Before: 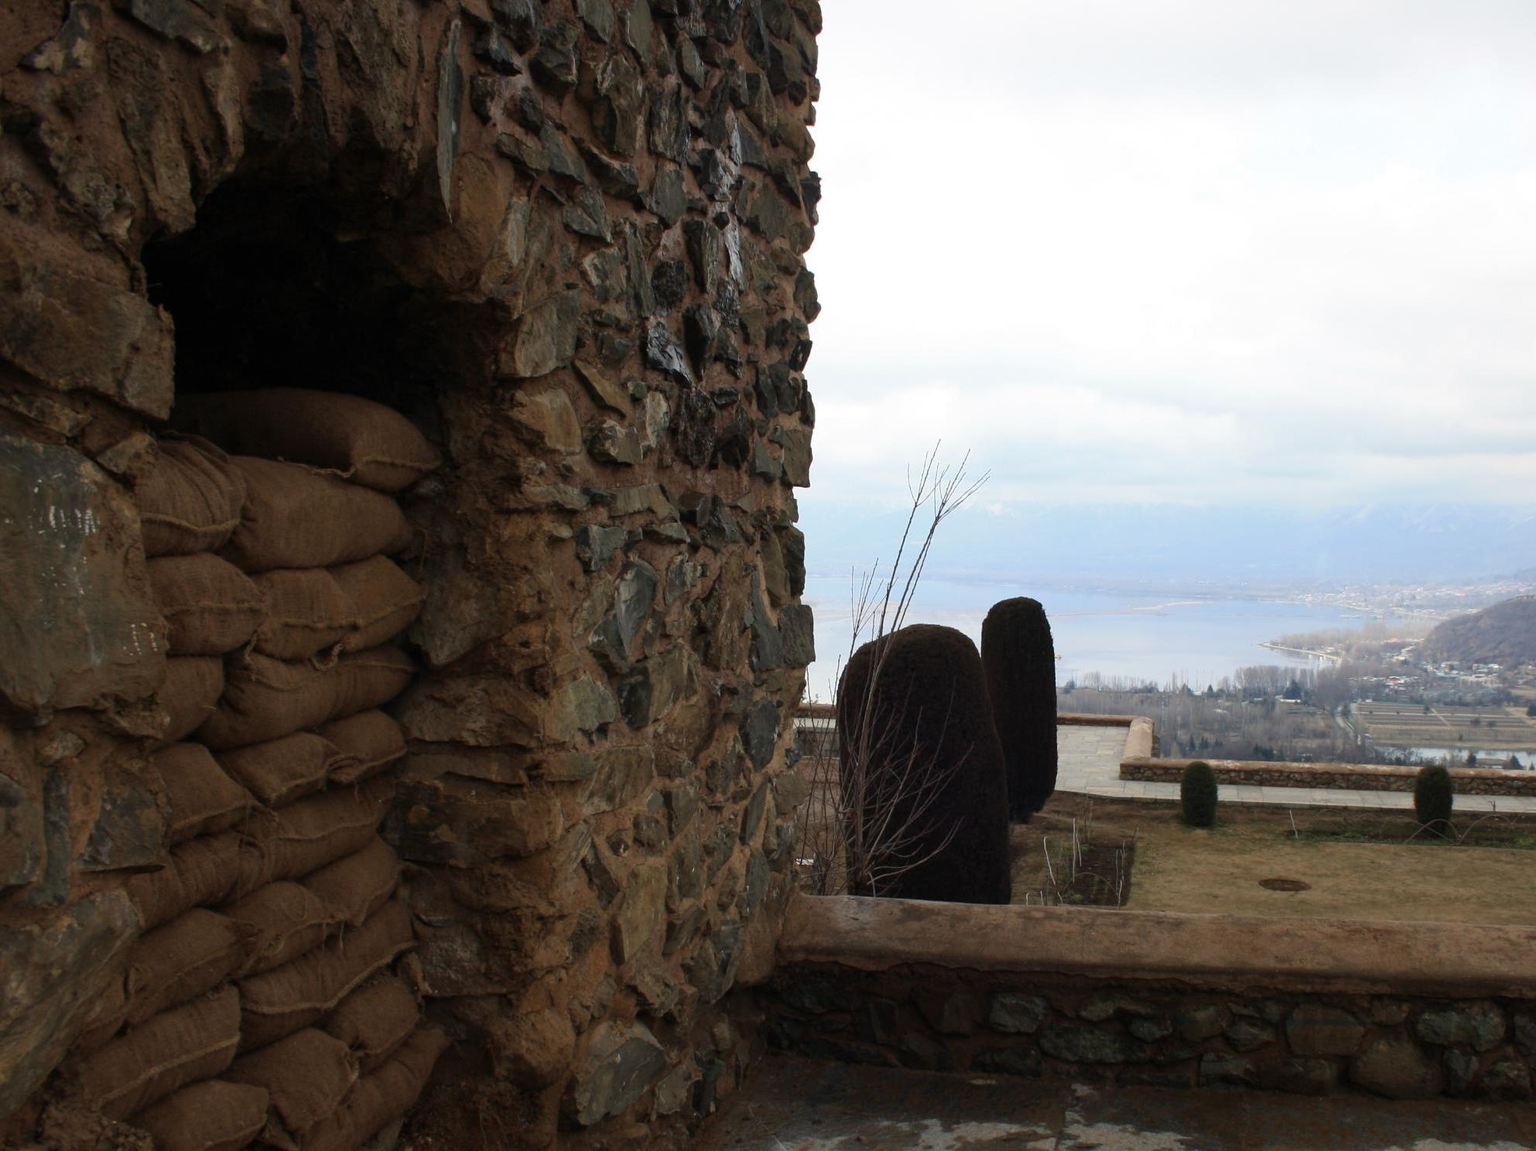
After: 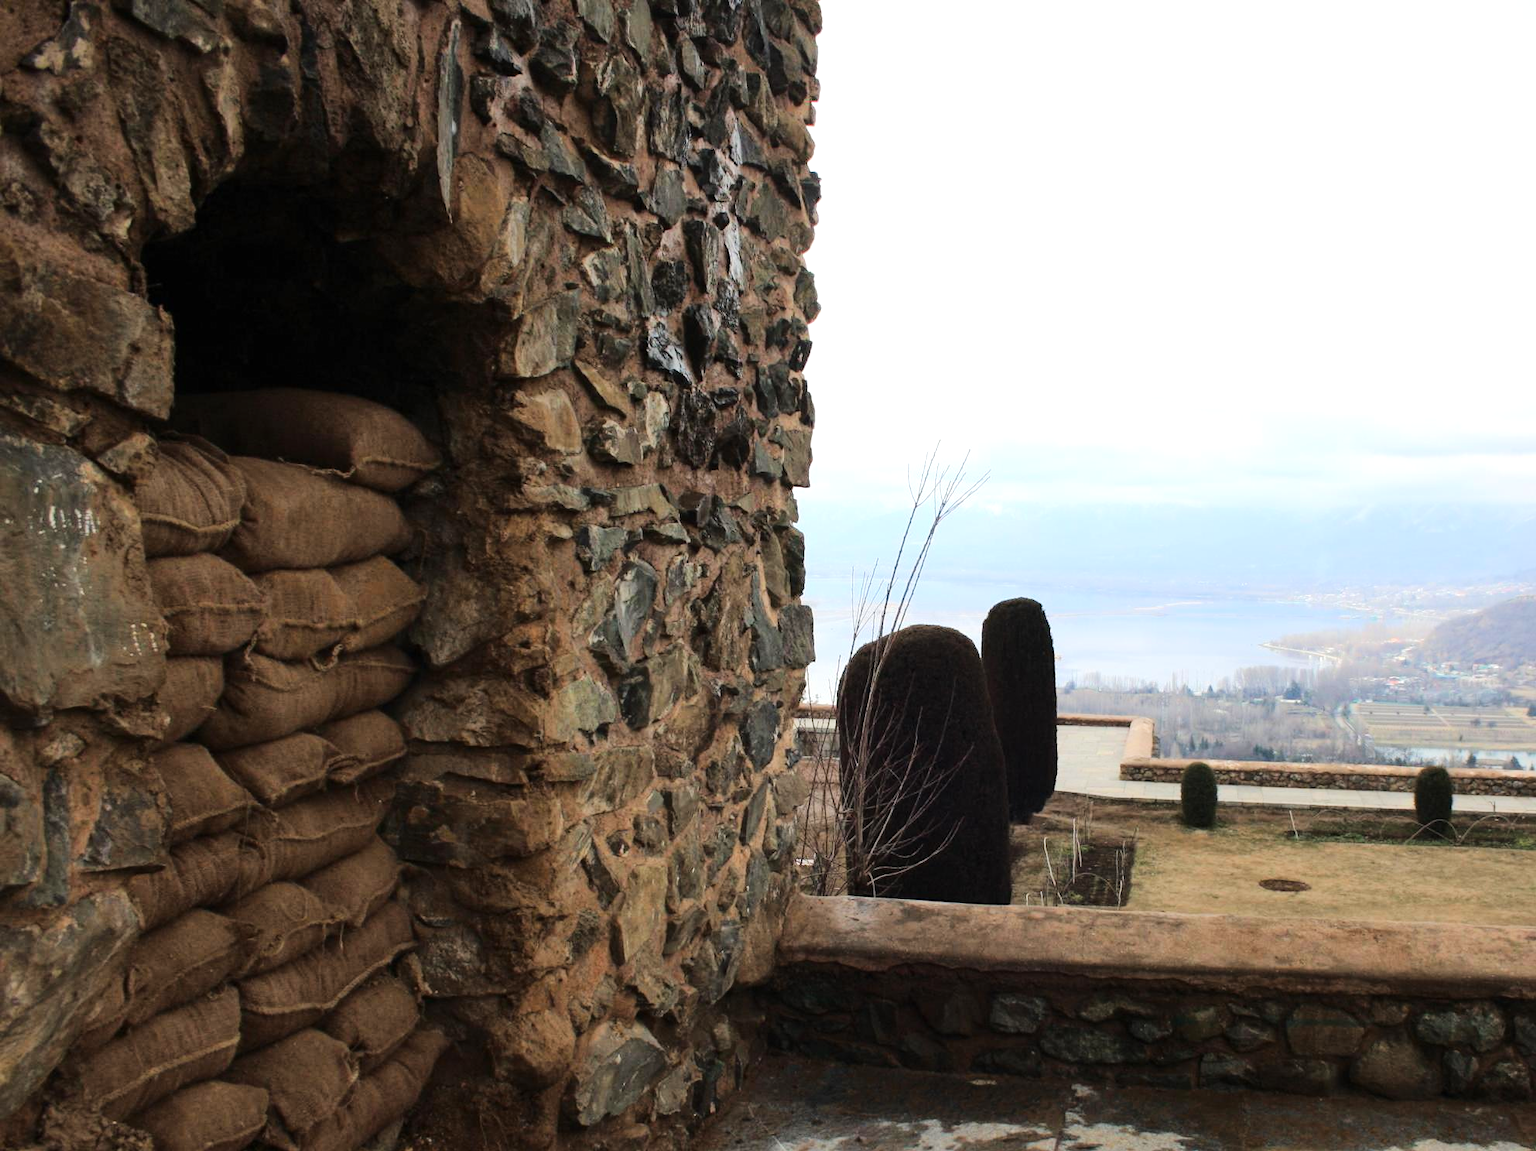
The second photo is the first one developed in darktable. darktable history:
tone equalizer: -7 EV 0.156 EV, -6 EV 0.602 EV, -5 EV 1.17 EV, -4 EV 1.32 EV, -3 EV 1.16 EV, -2 EV 0.6 EV, -1 EV 0.163 EV, edges refinement/feathering 500, mask exposure compensation -1.57 EV, preserve details no
exposure: exposure 0.202 EV, compensate highlight preservation false
